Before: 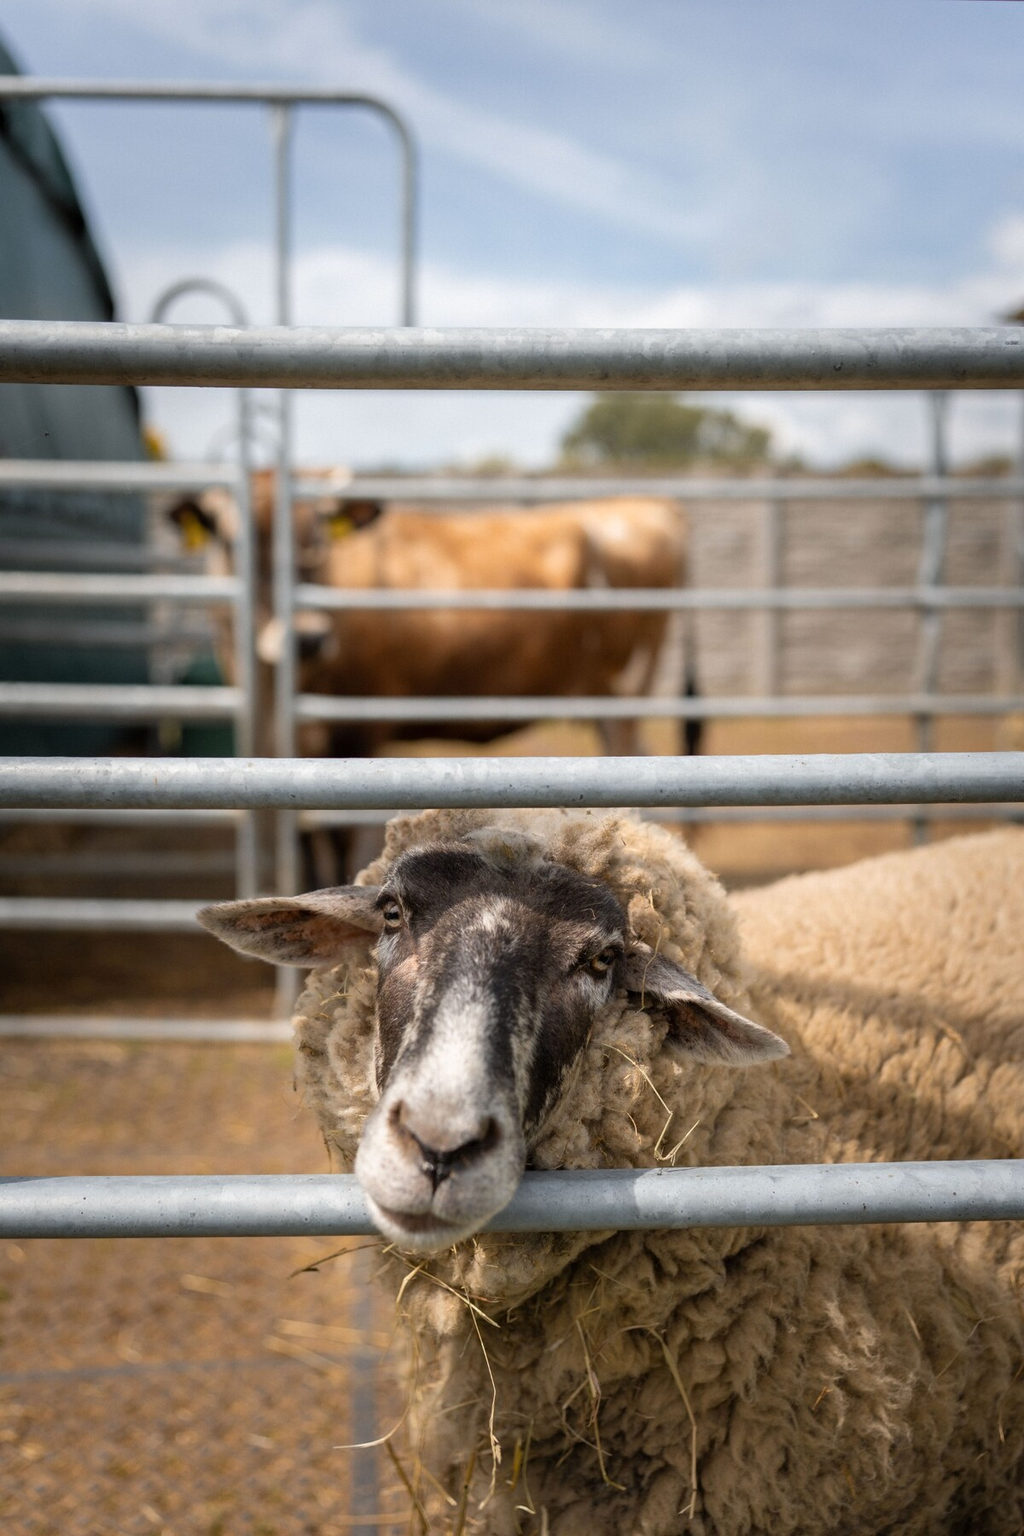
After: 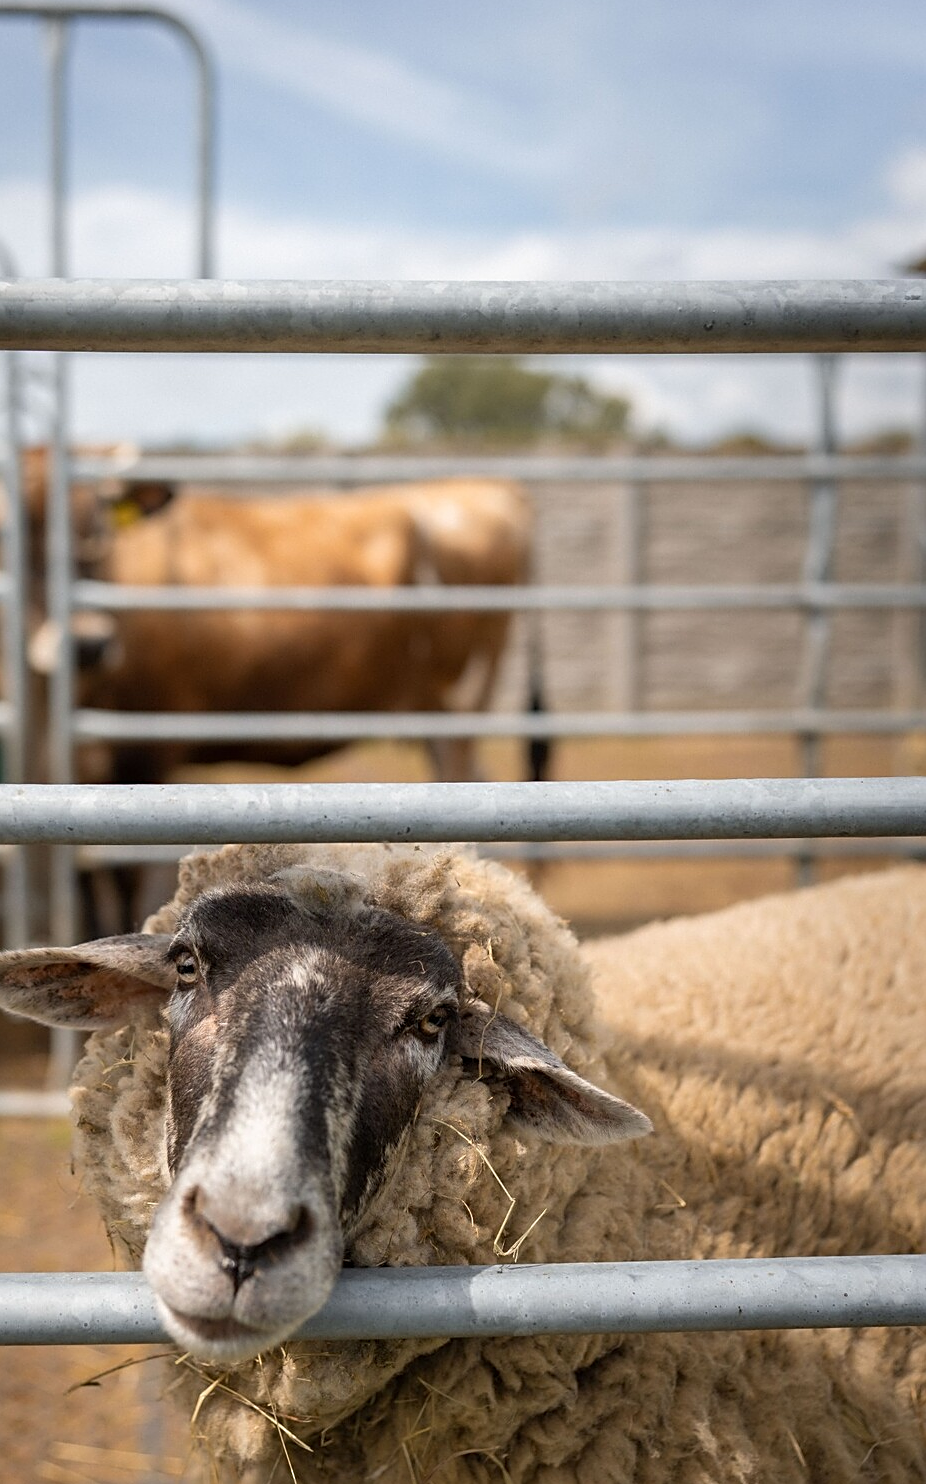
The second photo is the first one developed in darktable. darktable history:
crop: left 22.832%, top 5.819%, bottom 11.725%
sharpen: on, module defaults
